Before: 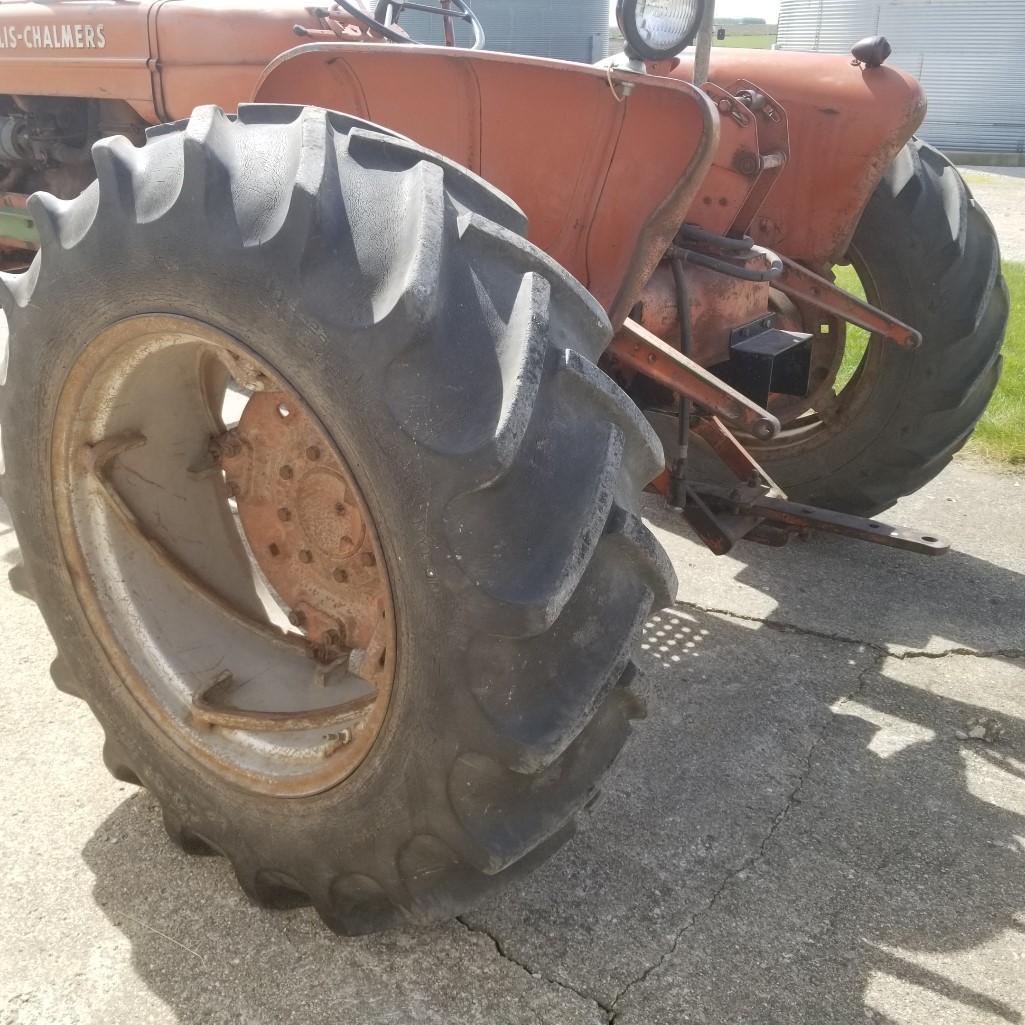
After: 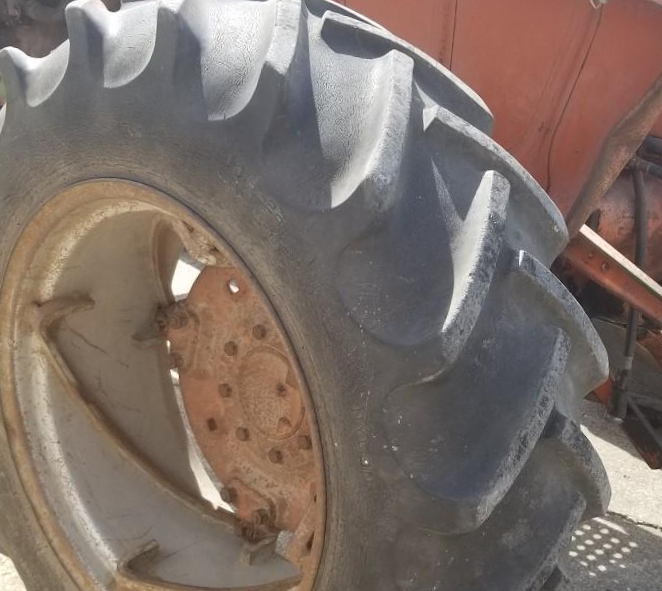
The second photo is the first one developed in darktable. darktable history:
crop and rotate: angle -5.07°, left 2.145%, top 6.845%, right 27.734%, bottom 30.536%
